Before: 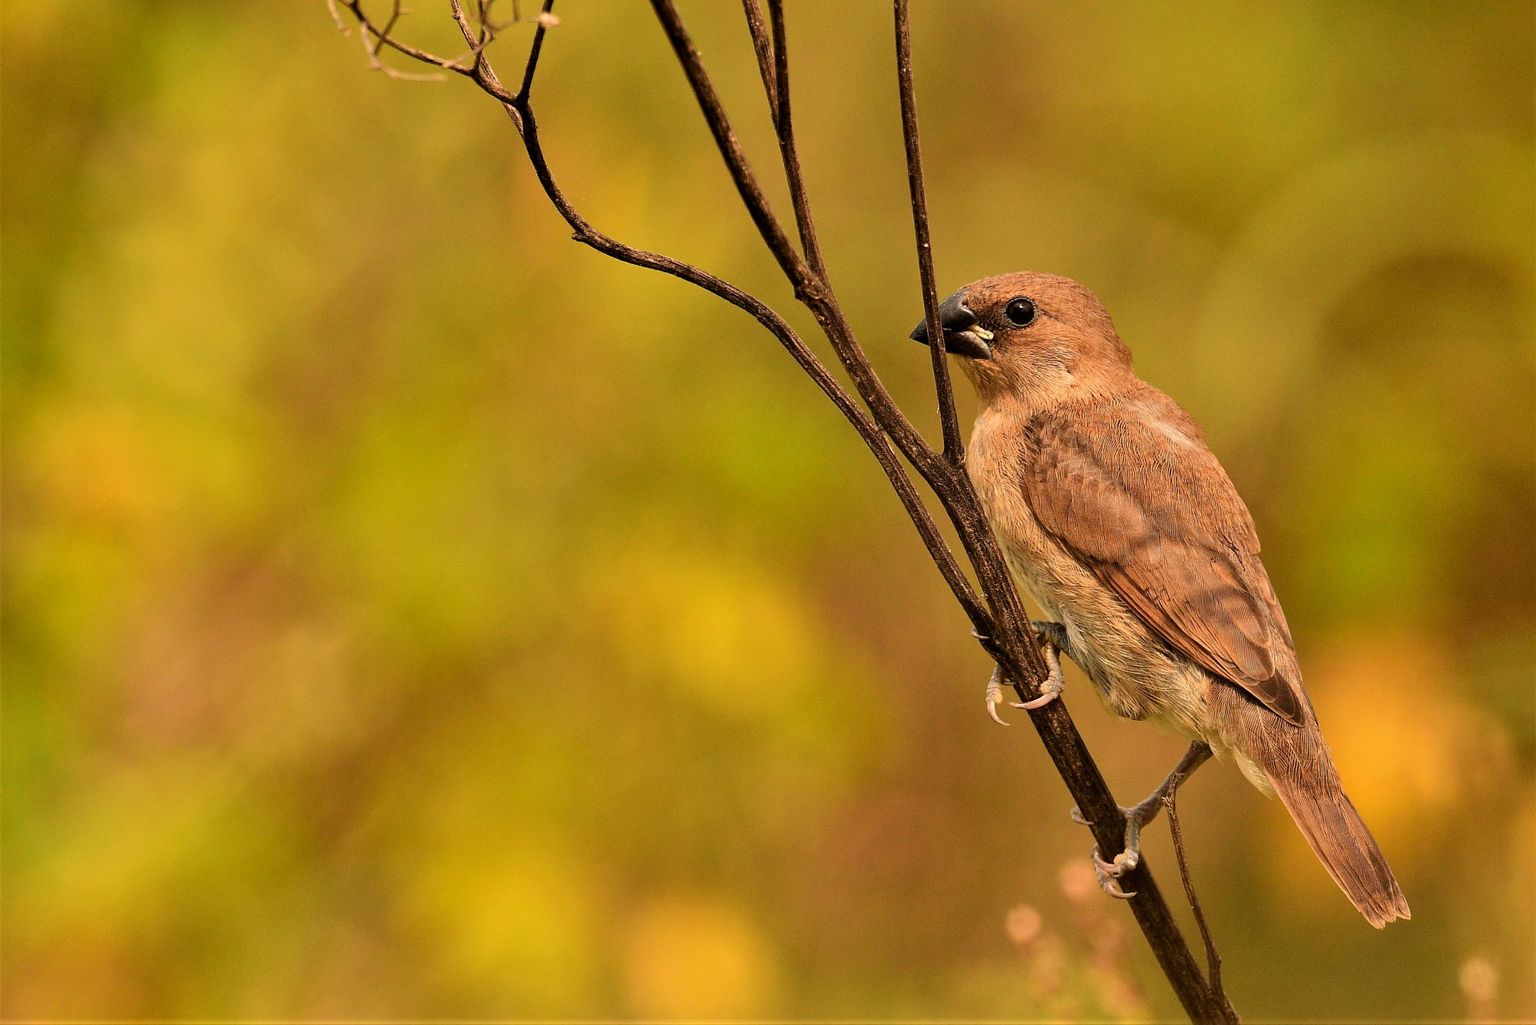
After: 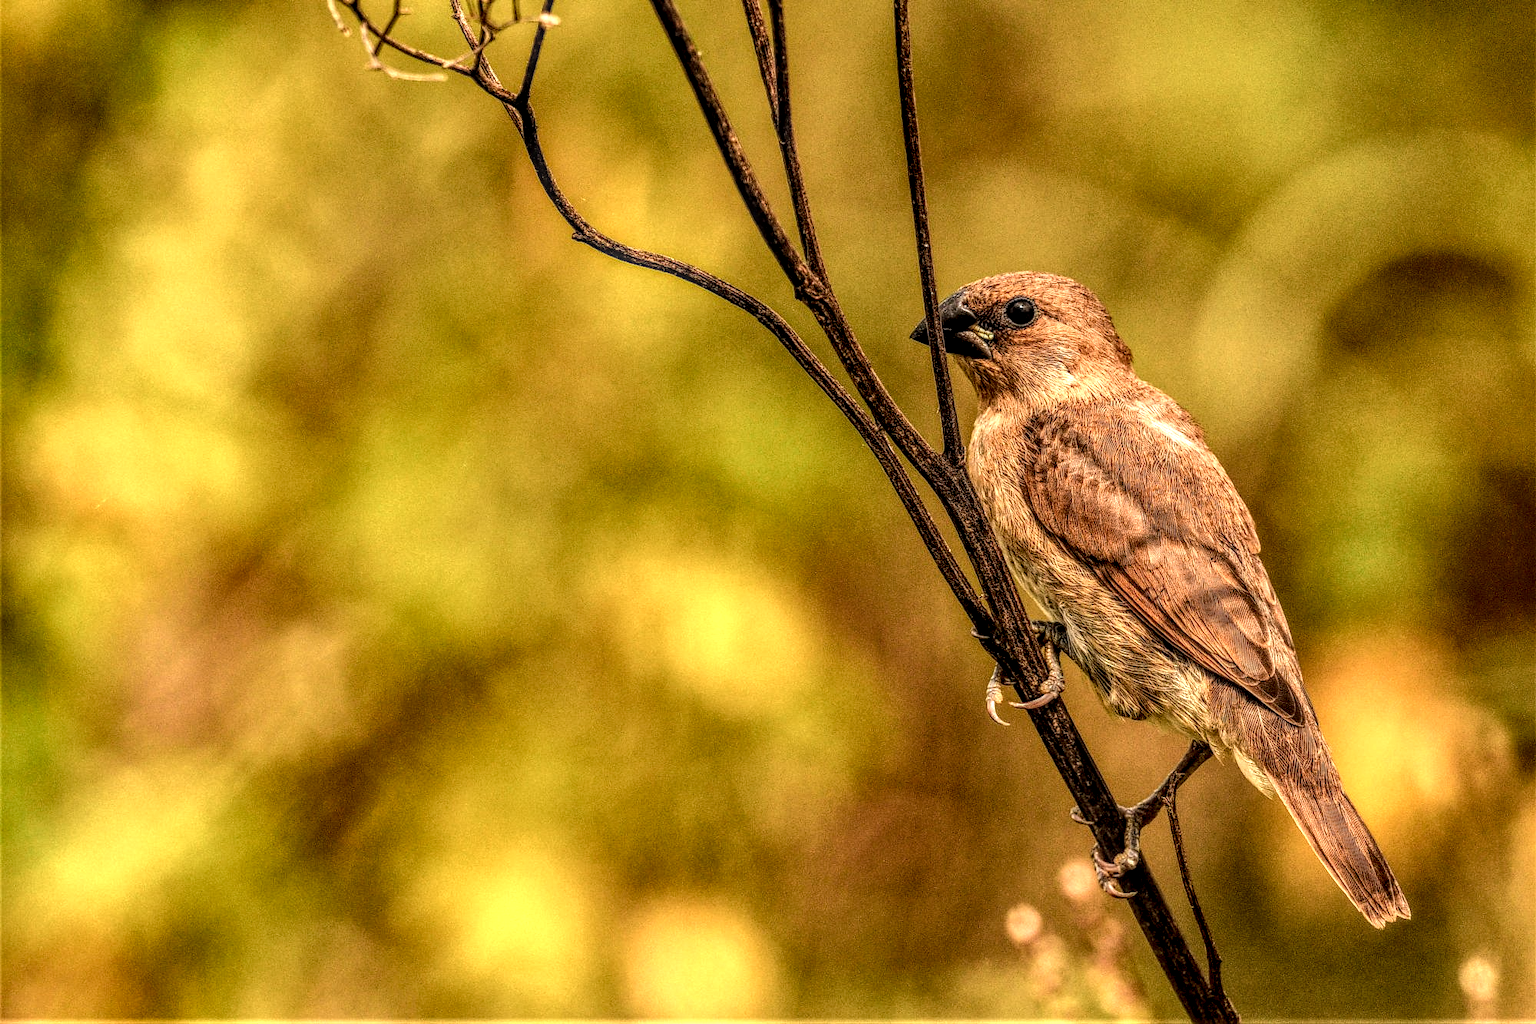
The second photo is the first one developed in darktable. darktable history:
tone equalizer: -8 EV -0.413 EV, -7 EV -0.428 EV, -6 EV -0.306 EV, -5 EV -0.202 EV, -3 EV 0.249 EV, -2 EV 0.316 EV, -1 EV 0.37 EV, +0 EV 0.44 EV, edges refinement/feathering 500, mask exposure compensation -1.57 EV, preserve details no
local contrast: highlights 1%, shadows 2%, detail 298%, midtone range 0.293
